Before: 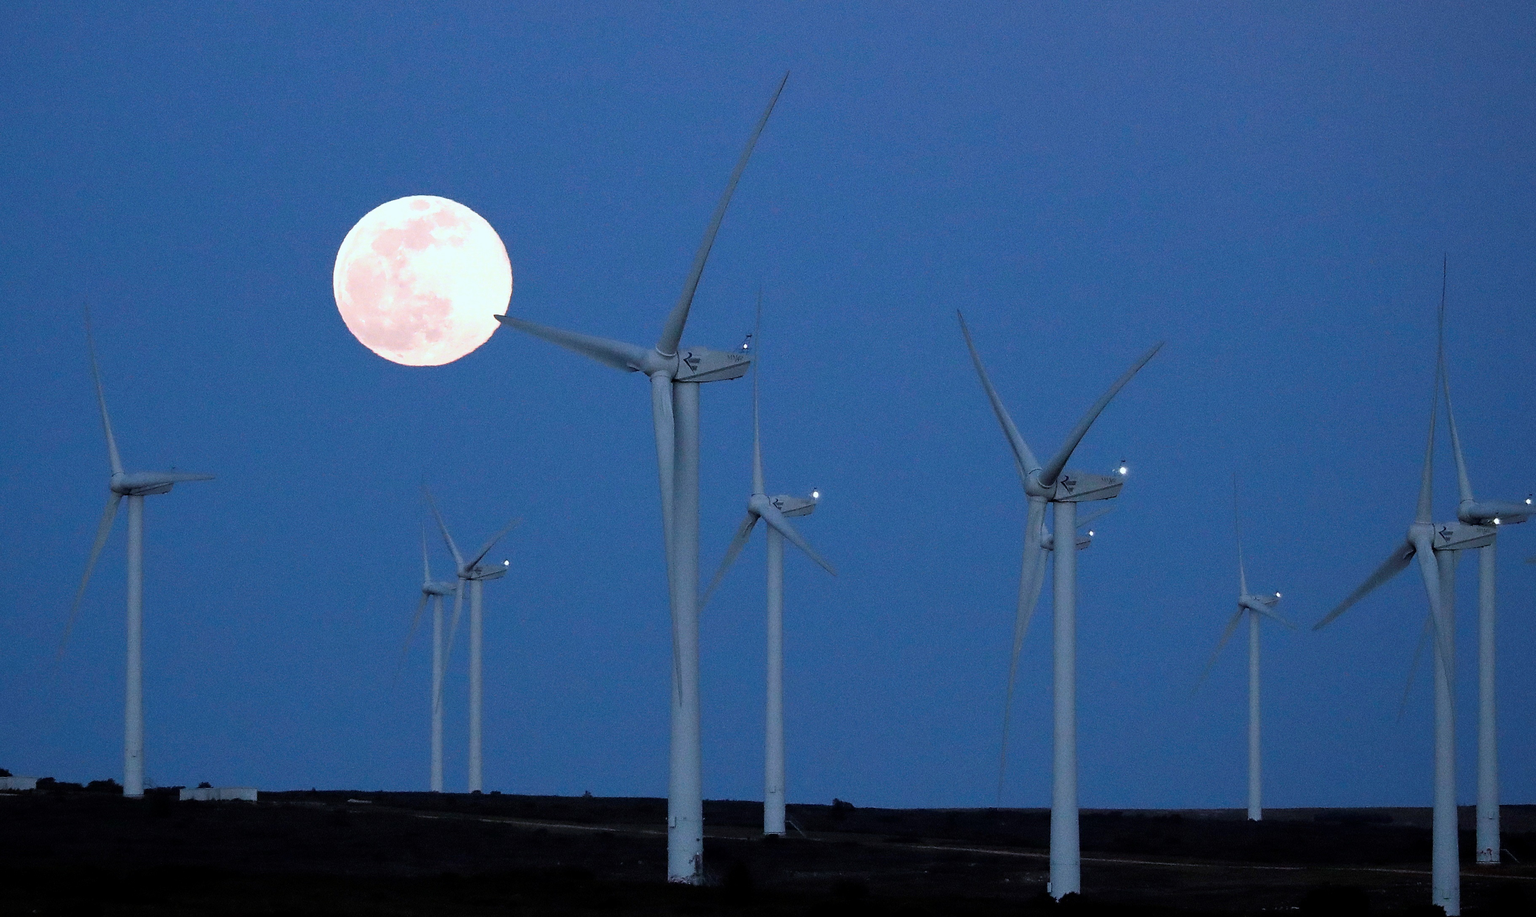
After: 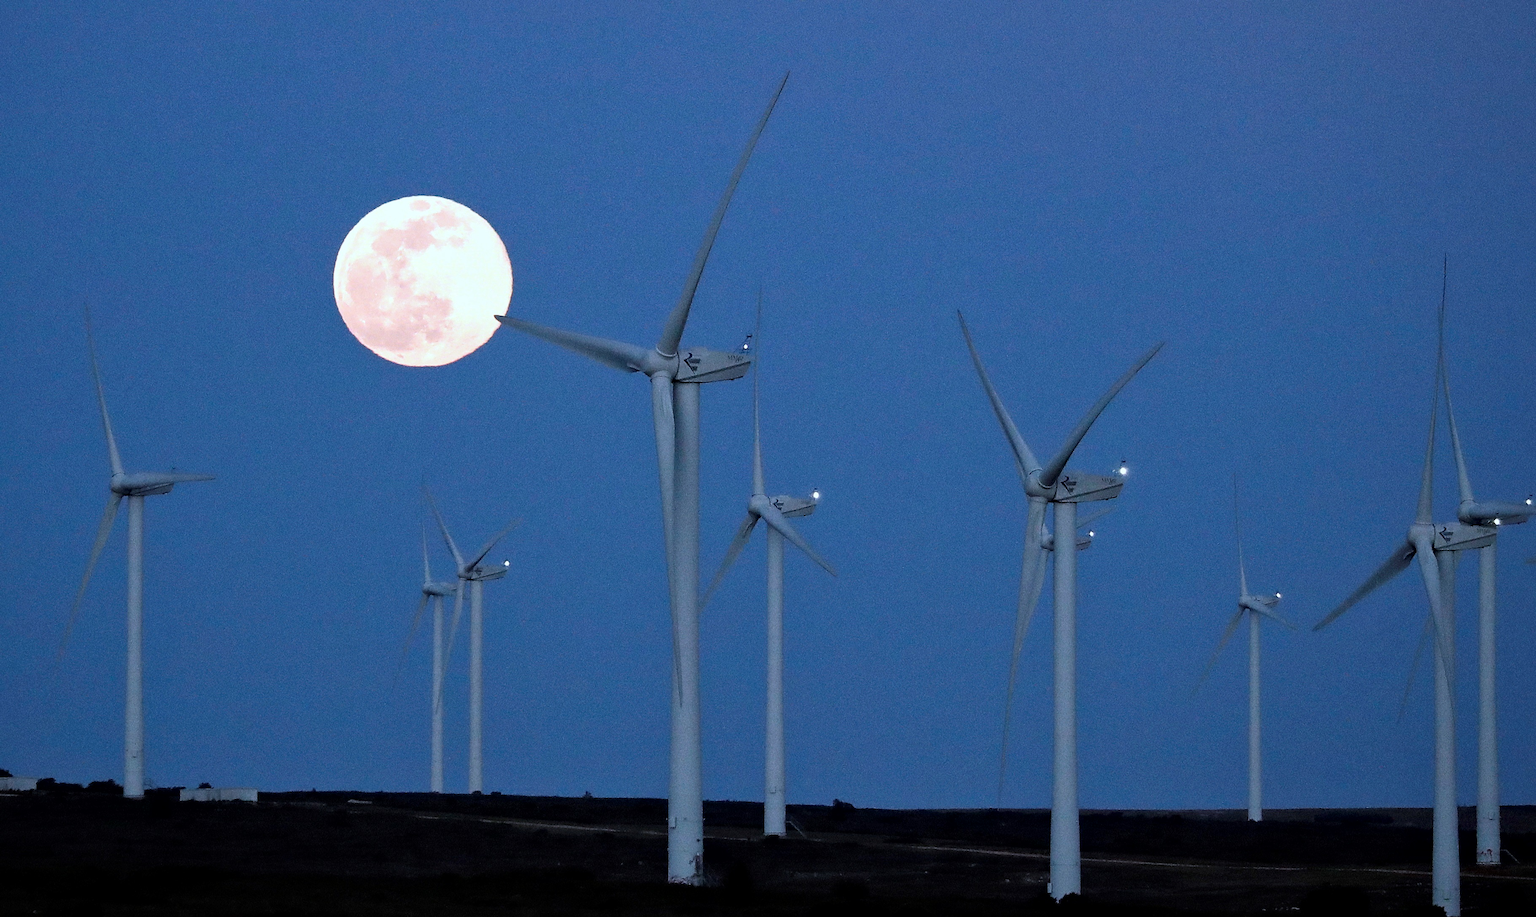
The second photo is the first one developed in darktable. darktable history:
local contrast: mode bilateral grid, contrast 20, coarseness 49, detail 129%, midtone range 0.2
